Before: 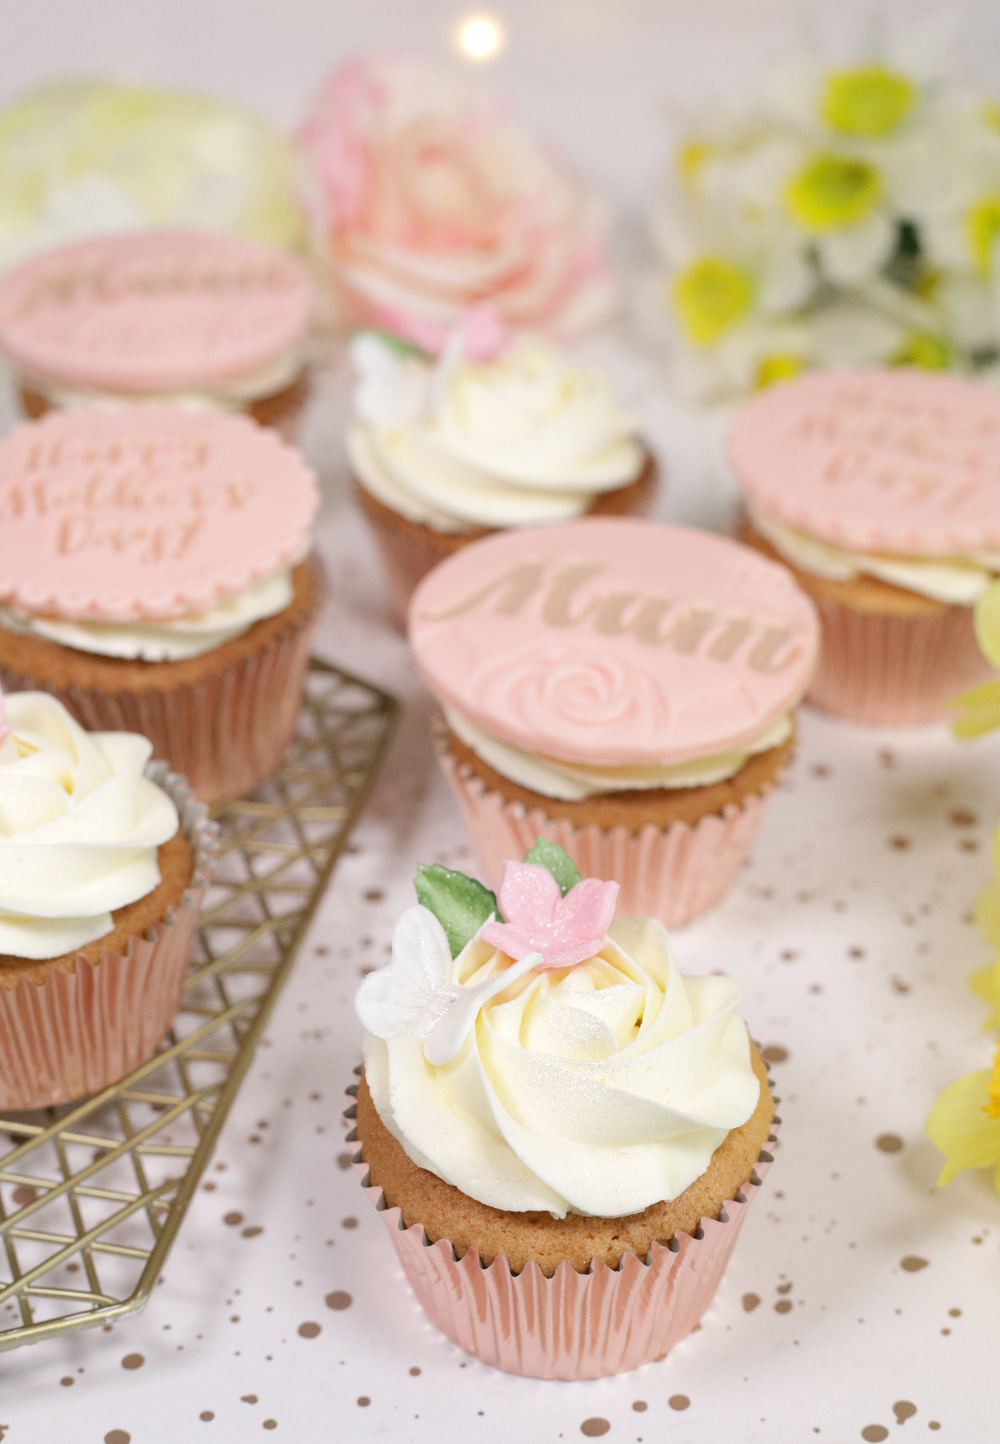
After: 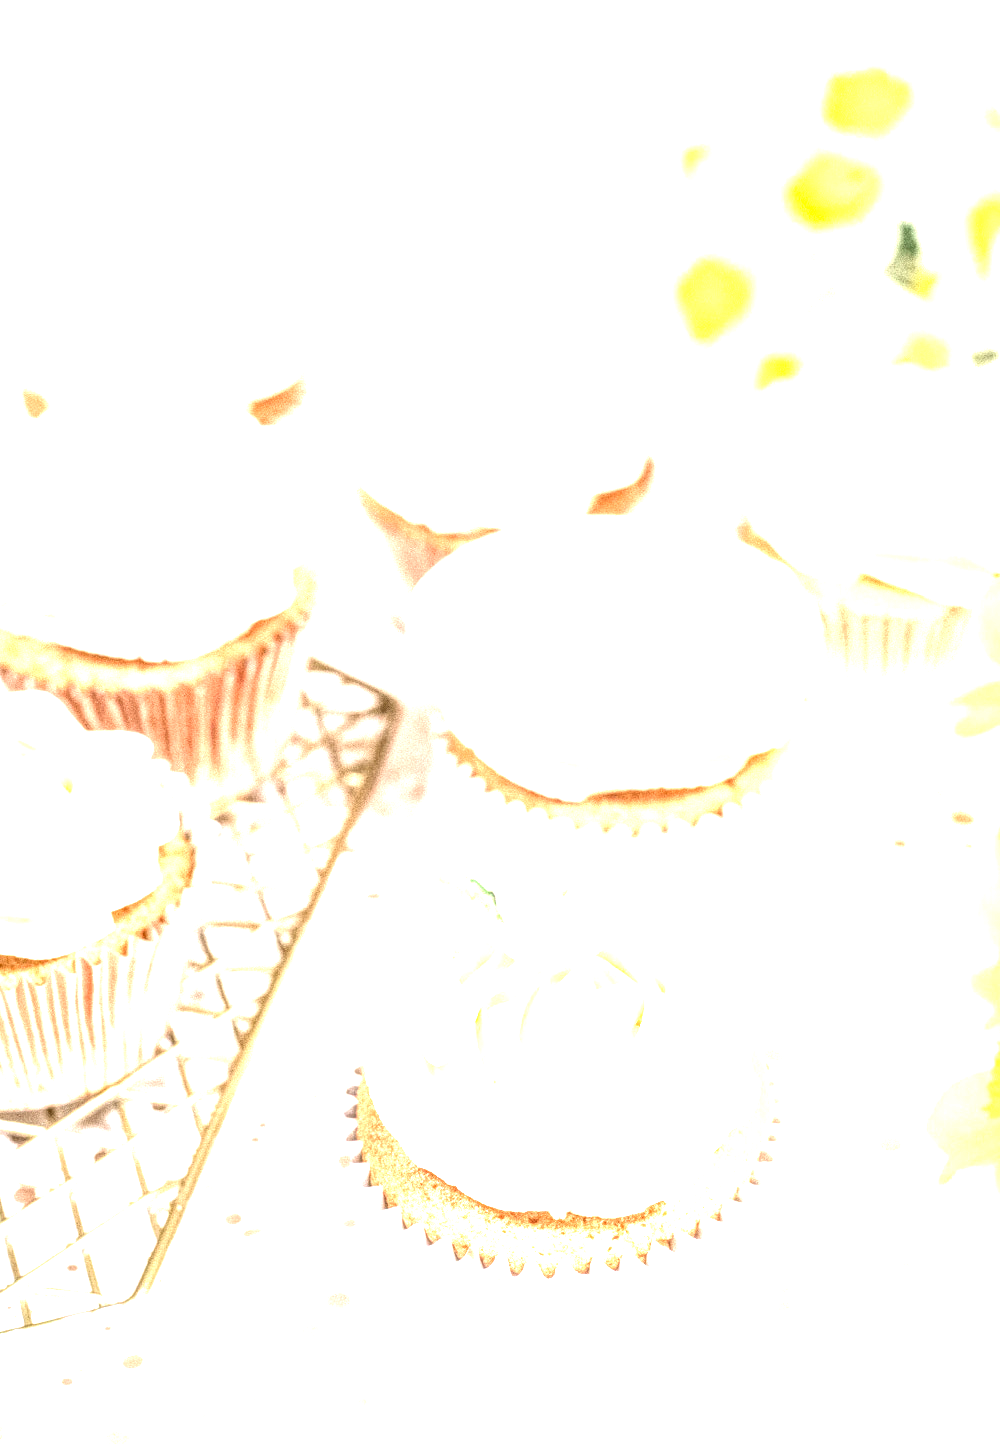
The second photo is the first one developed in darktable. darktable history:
local contrast: highlights 6%, shadows 2%, detail 298%, midtone range 0.305
exposure: black level correction 0, exposure 2.148 EV, compensate exposure bias true, compensate highlight preservation false
